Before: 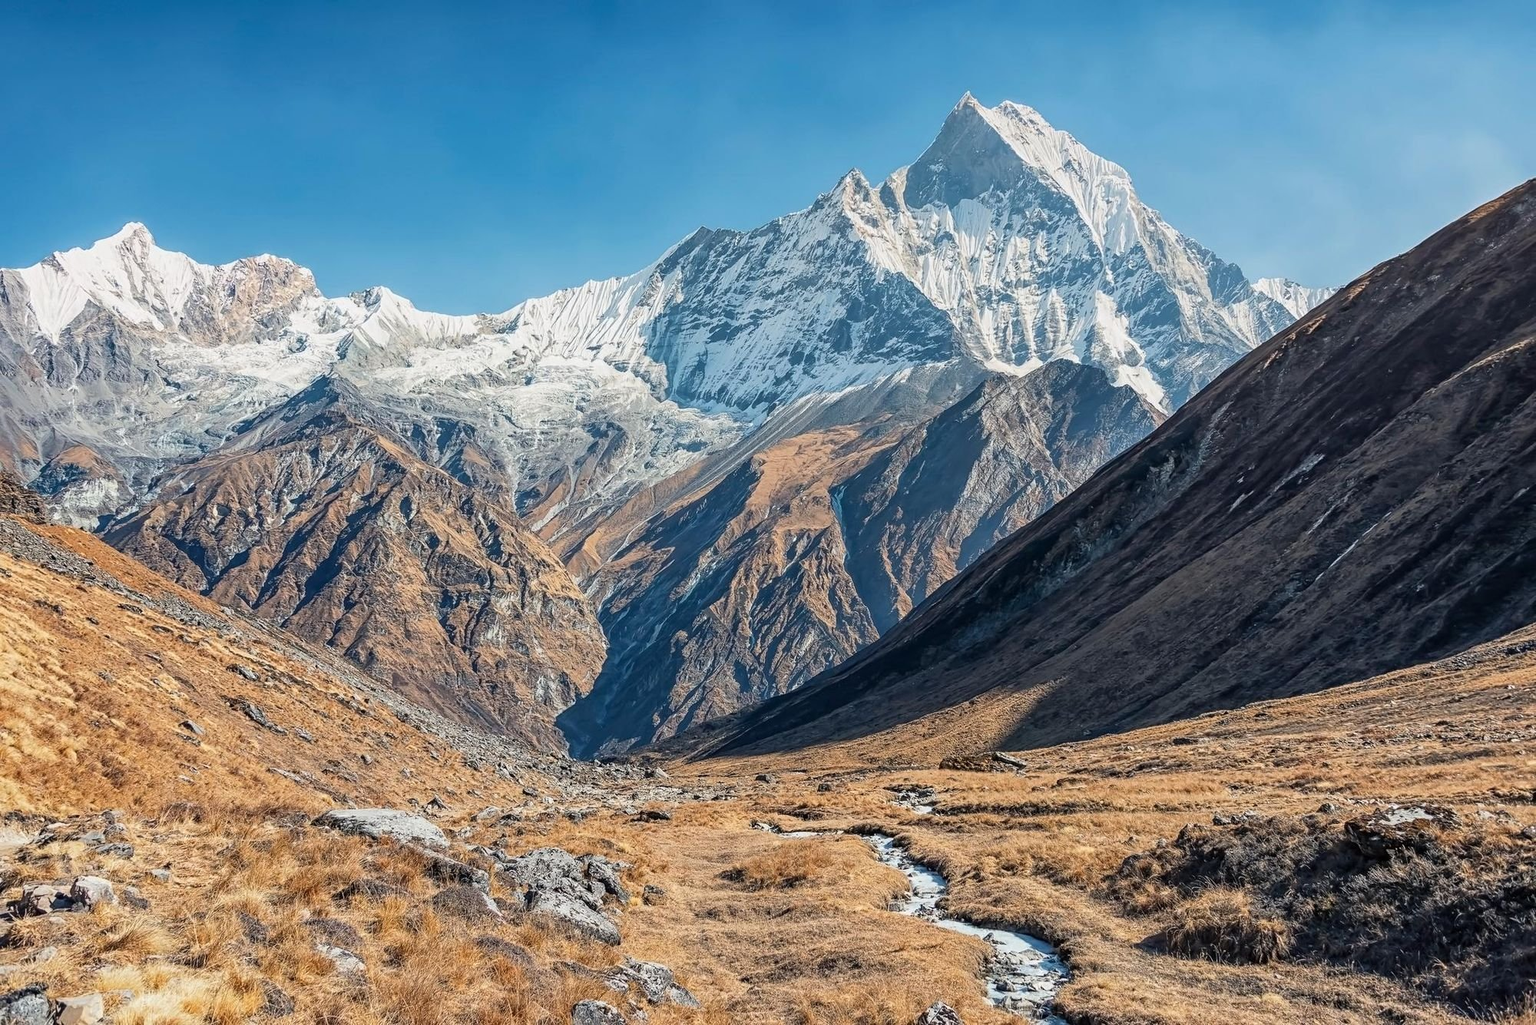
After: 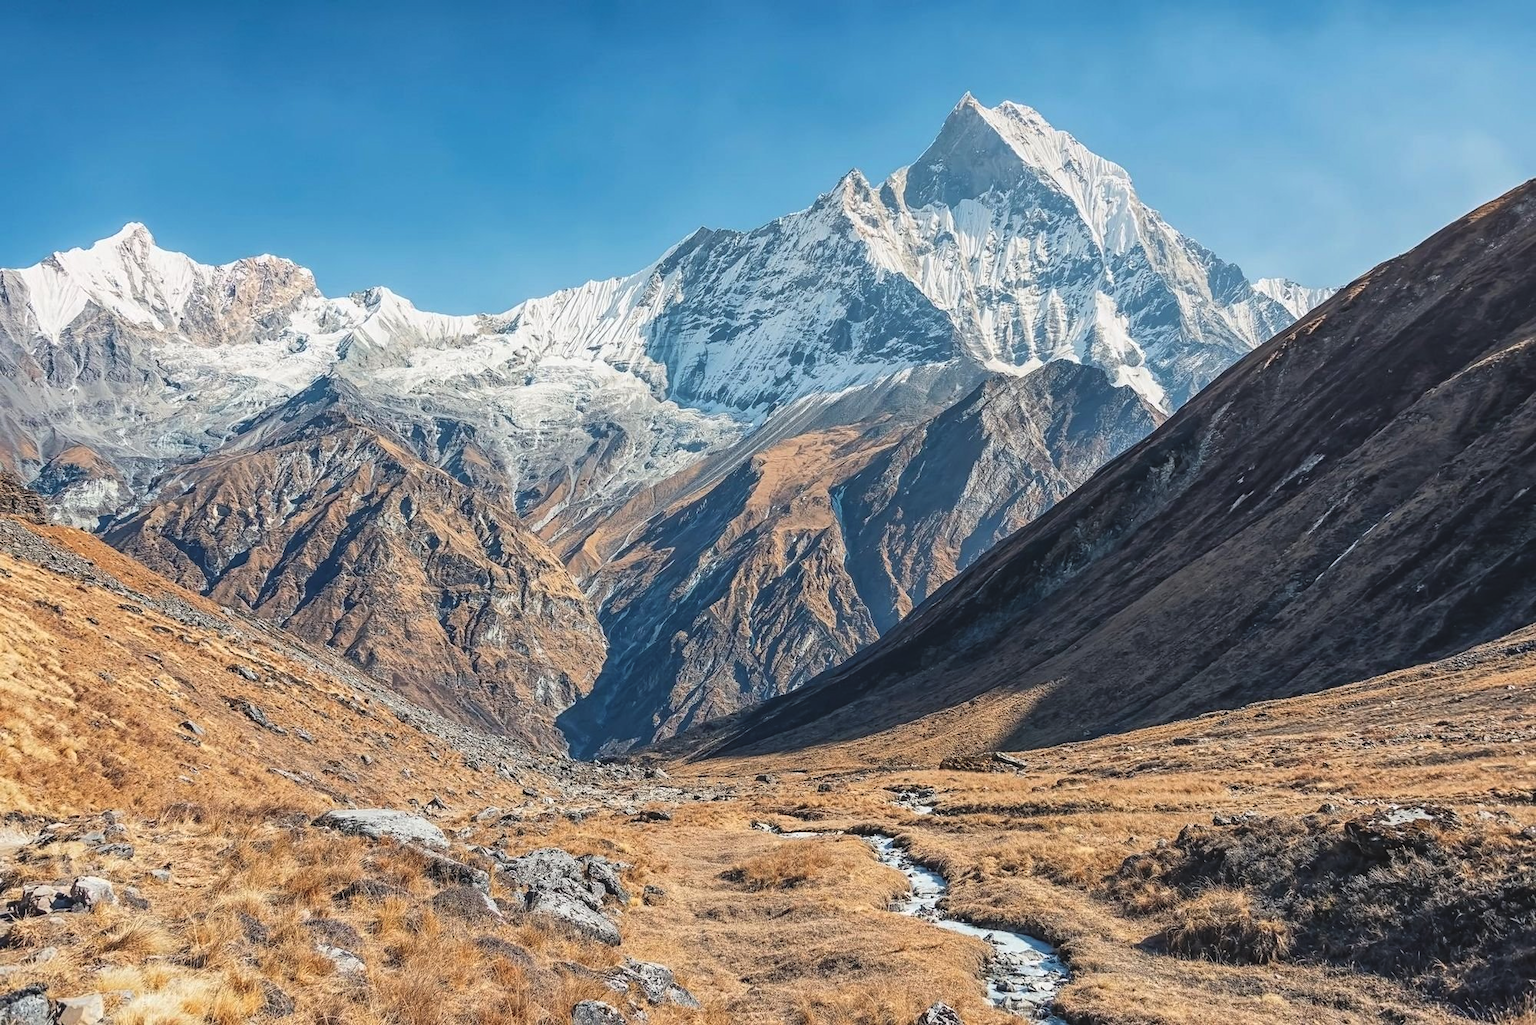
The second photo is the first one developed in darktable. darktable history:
exposure: black level correction -0.008, exposure 0.068 EV, compensate exposure bias true, compensate highlight preservation false
